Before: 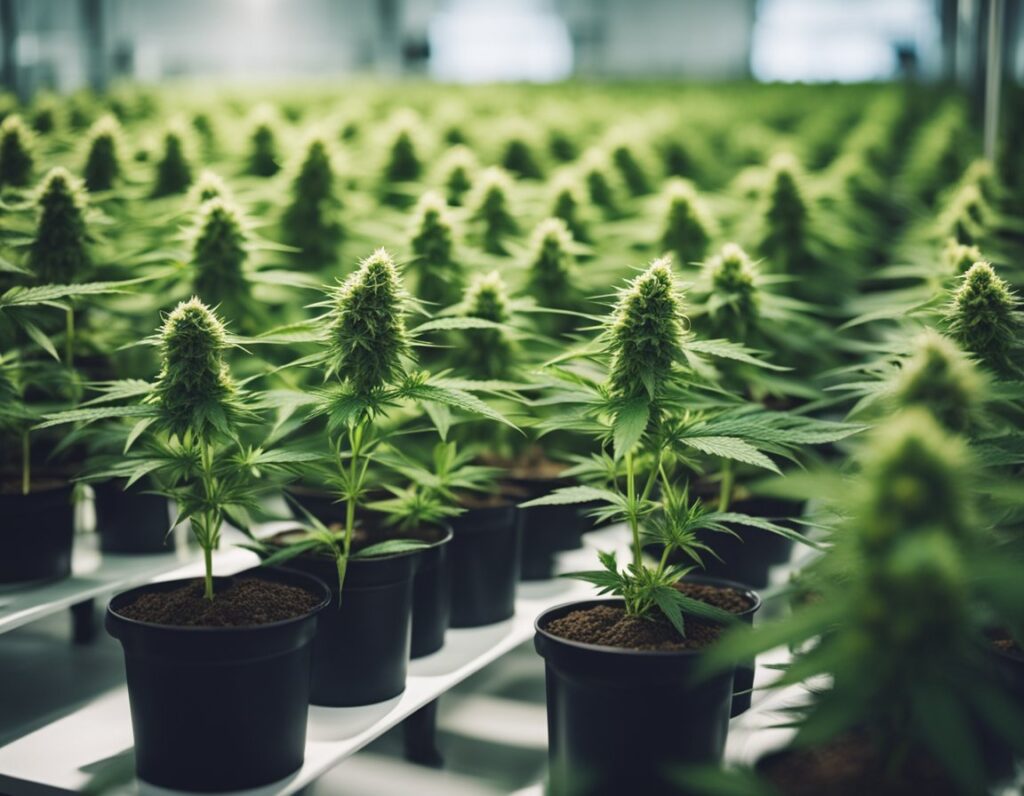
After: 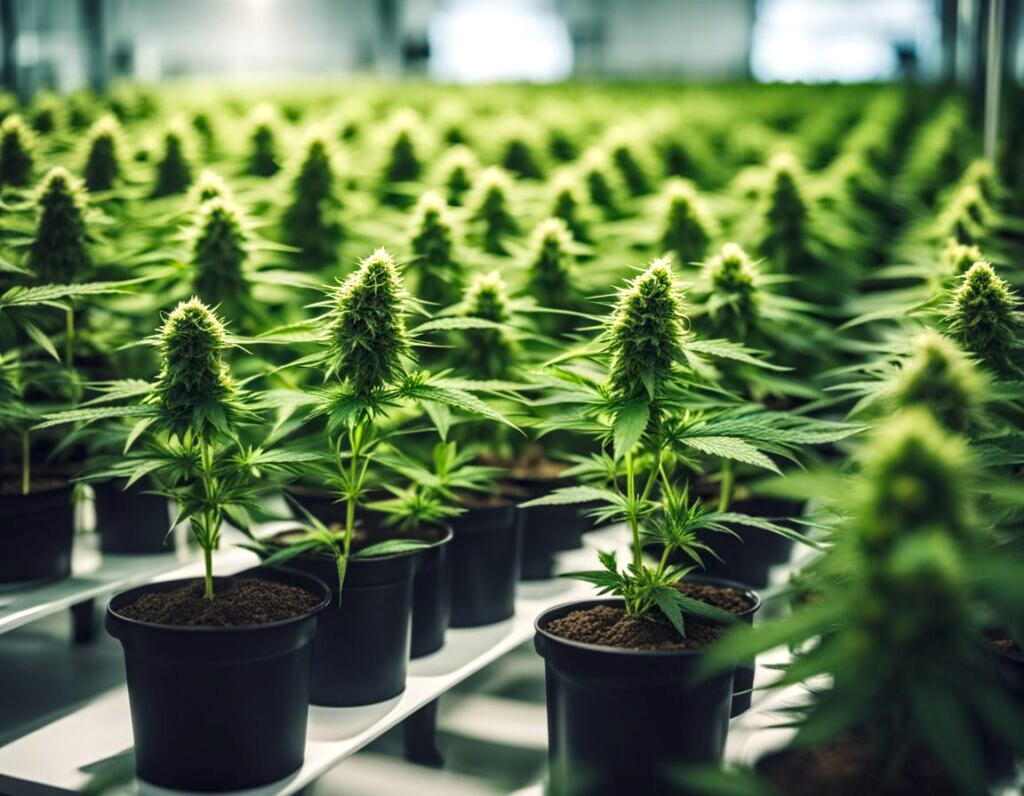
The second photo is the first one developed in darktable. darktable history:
local contrast: highlights 63%, detail 143%, midtone range 0.423
color correction: highlights b* 2.96
levels: levels [0.031, 0.5, 0.969]
contrast brightness saturation: contrast 0.091, saturation 0.283
